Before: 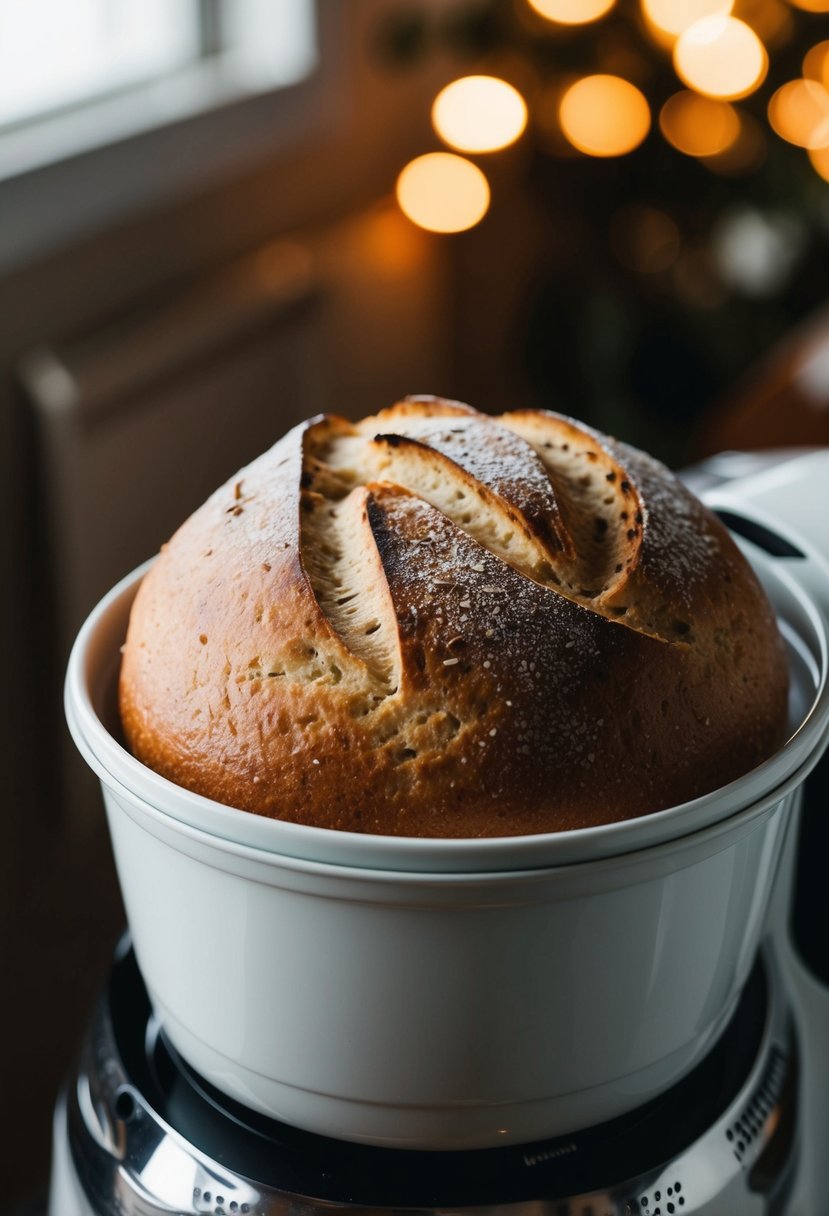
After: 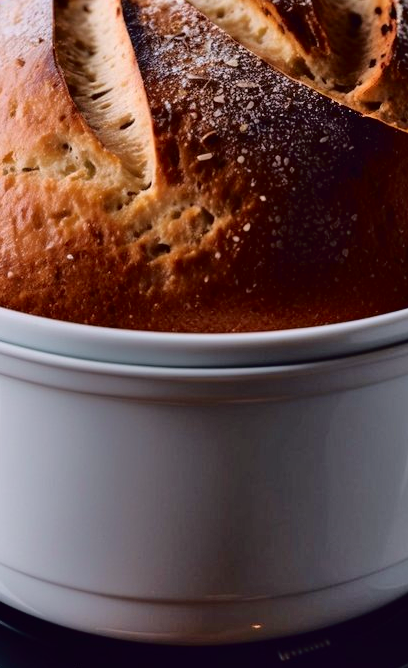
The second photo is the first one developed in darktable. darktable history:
crop: left 29.696%, top 41.593%, right 21.018%, bottom 3.461%
shadows and highlights: low approximation 0.01, soften with gaussian
tone curve: curves: ch0 [(0, 0) (0.126, 0.061) (0.362, 0.382) (0.498, 0.498) (0.706, 0.712) (1, 1)]; ch1 [(0, 0) (0.5, 0.522) (0.55, 0.586) (1, 1)]; ch2 [(0, 0) (0.44, 0.424) (0.5, 0.482) (0.537, 0.538) (1, 1)], color space Lab, independent channels, preserve colors none
